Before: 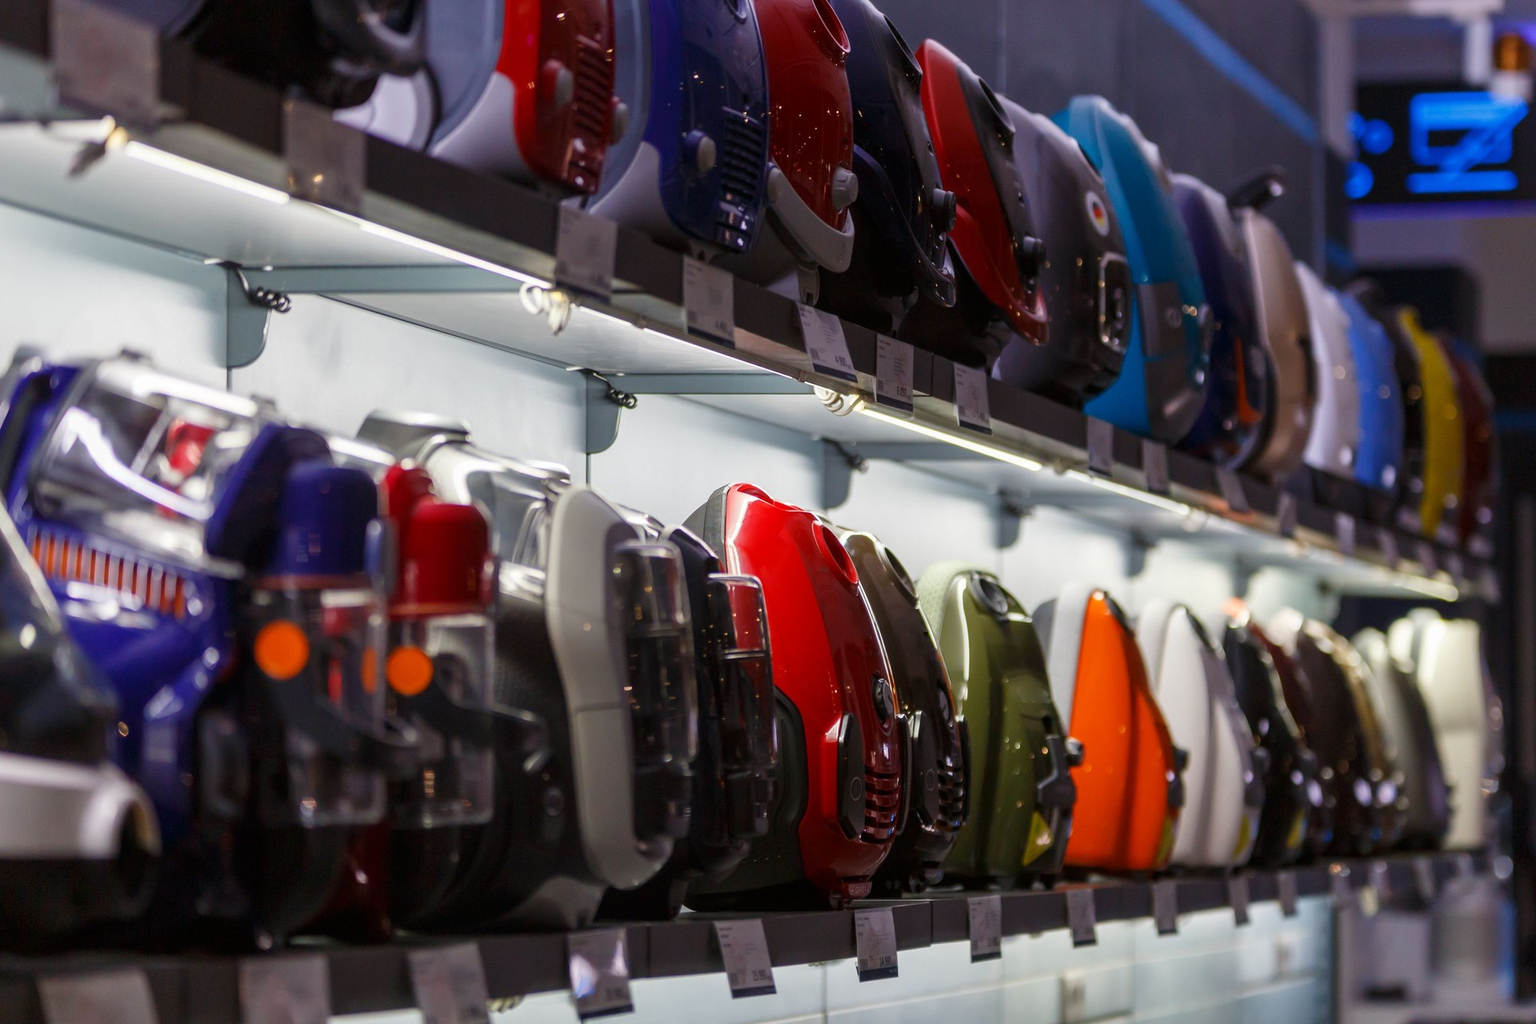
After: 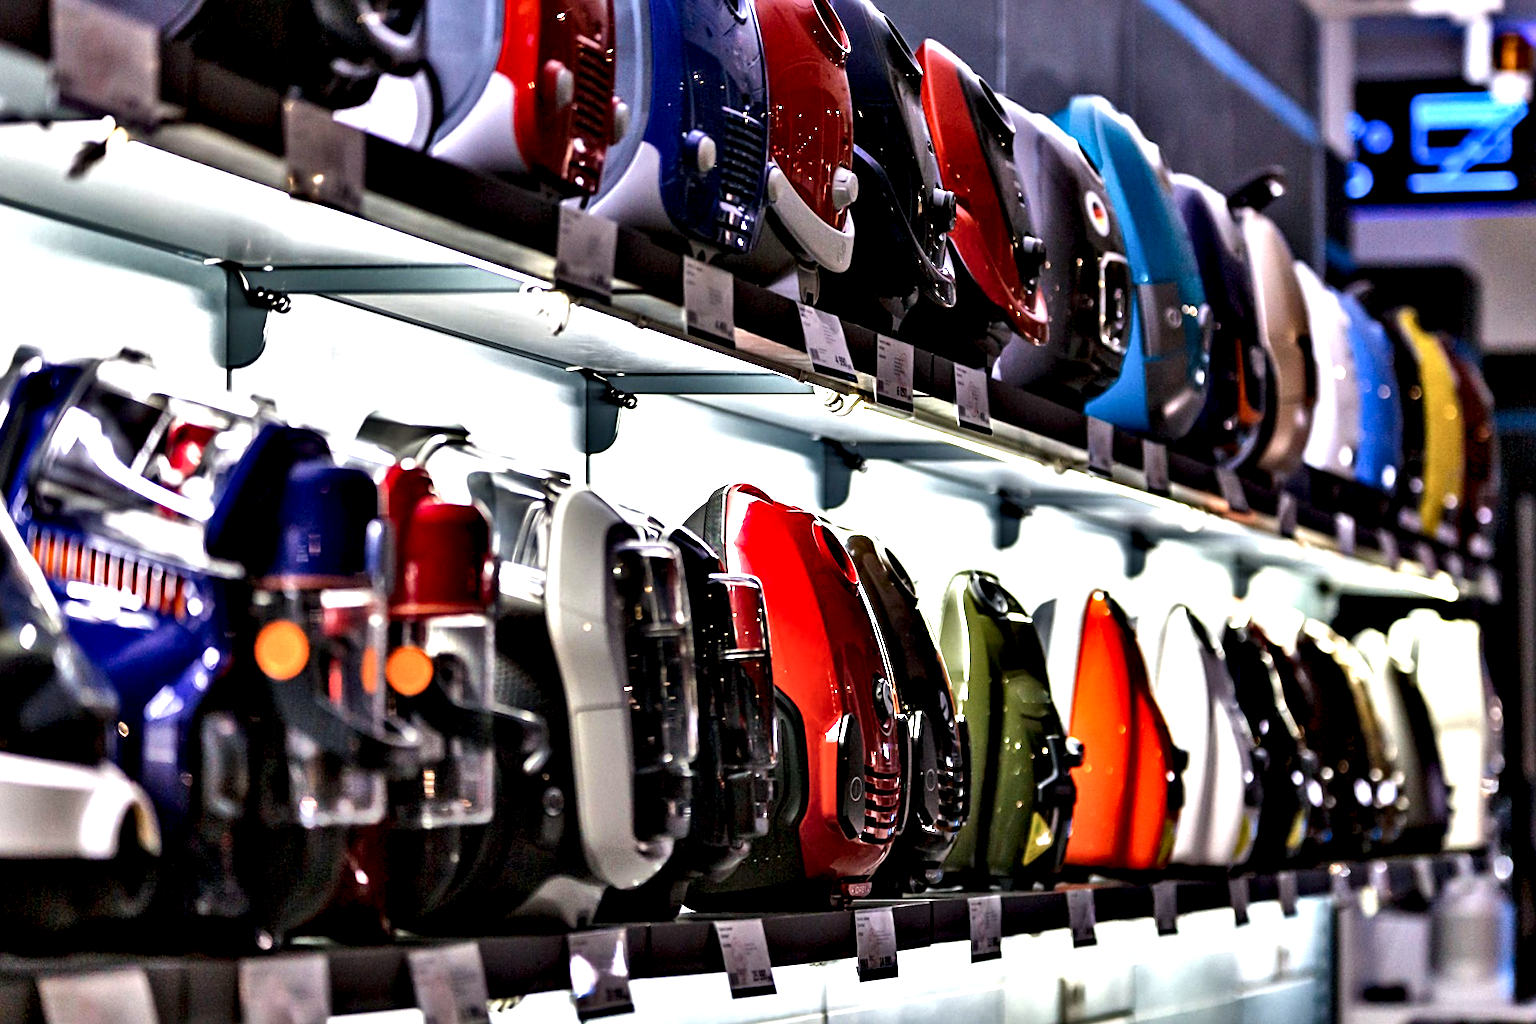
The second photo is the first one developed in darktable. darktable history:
contrast equalizer: y [[0.48, 0.654, 0.731, 0.706, 0.772, 0.382], [0.55 ×6], [0 ×6], [0 ×6], [0 ×6]]
exposure: black level correction 0, exposure 0.7 EV, compensate exposure bias true, compensate highlight preservation false
shadows and highlights: soften with gaussian
sharpen: on, module defaults
